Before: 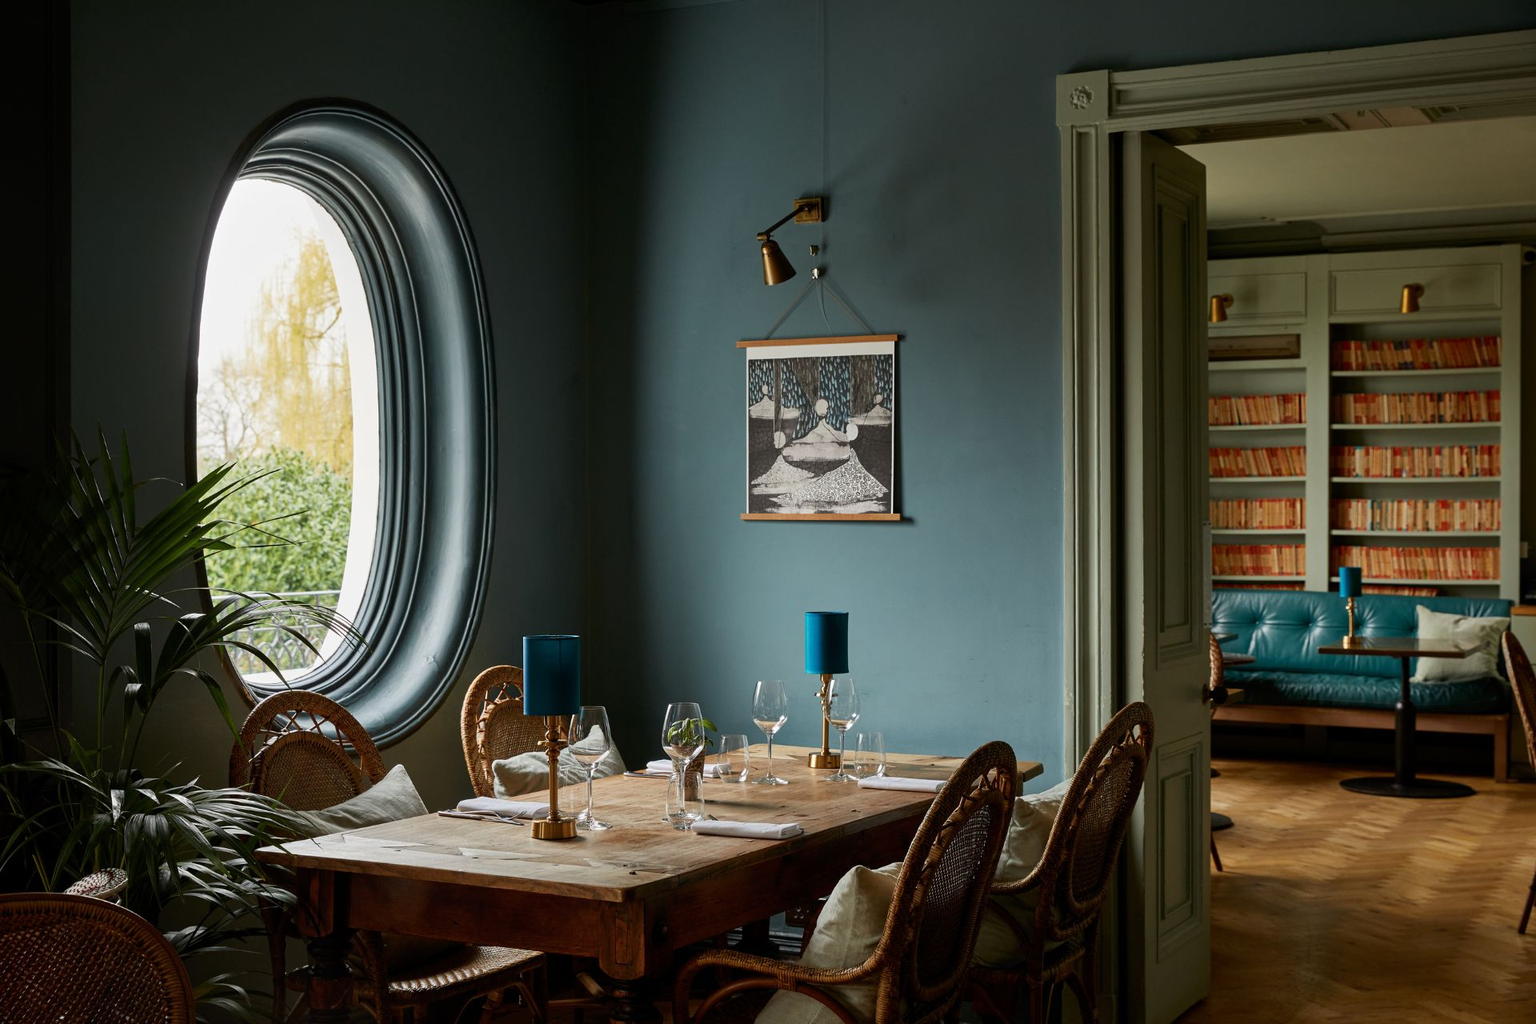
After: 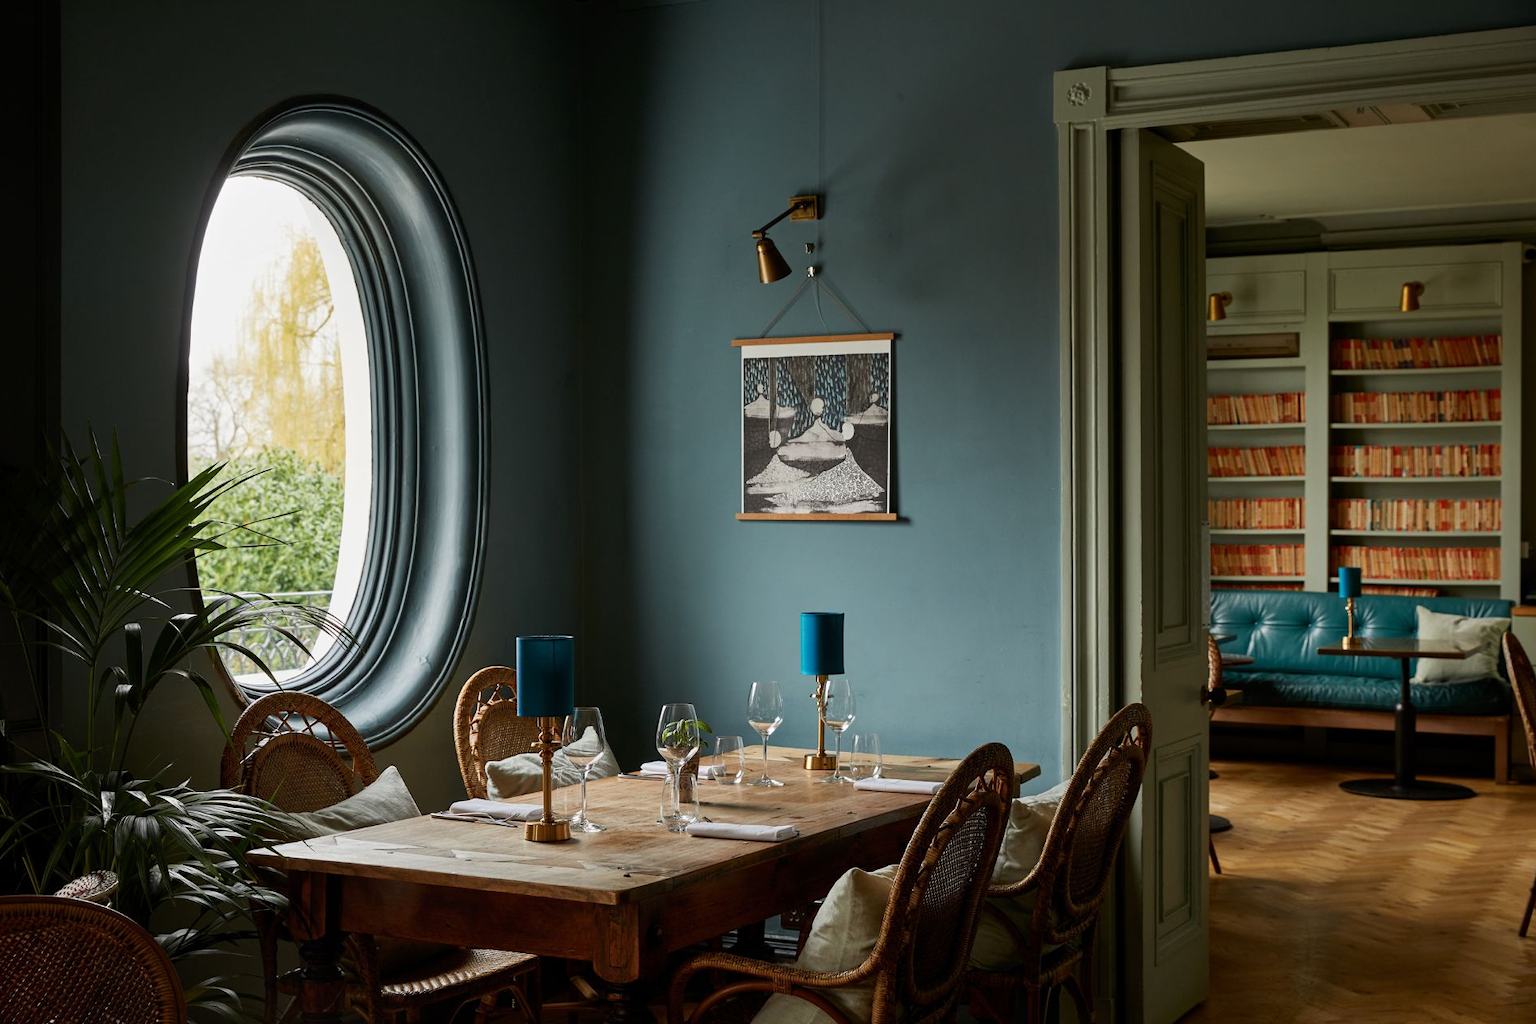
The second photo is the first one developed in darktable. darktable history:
crop and rotate: left 0.705%, top 0.407%, bottom 0.271%
